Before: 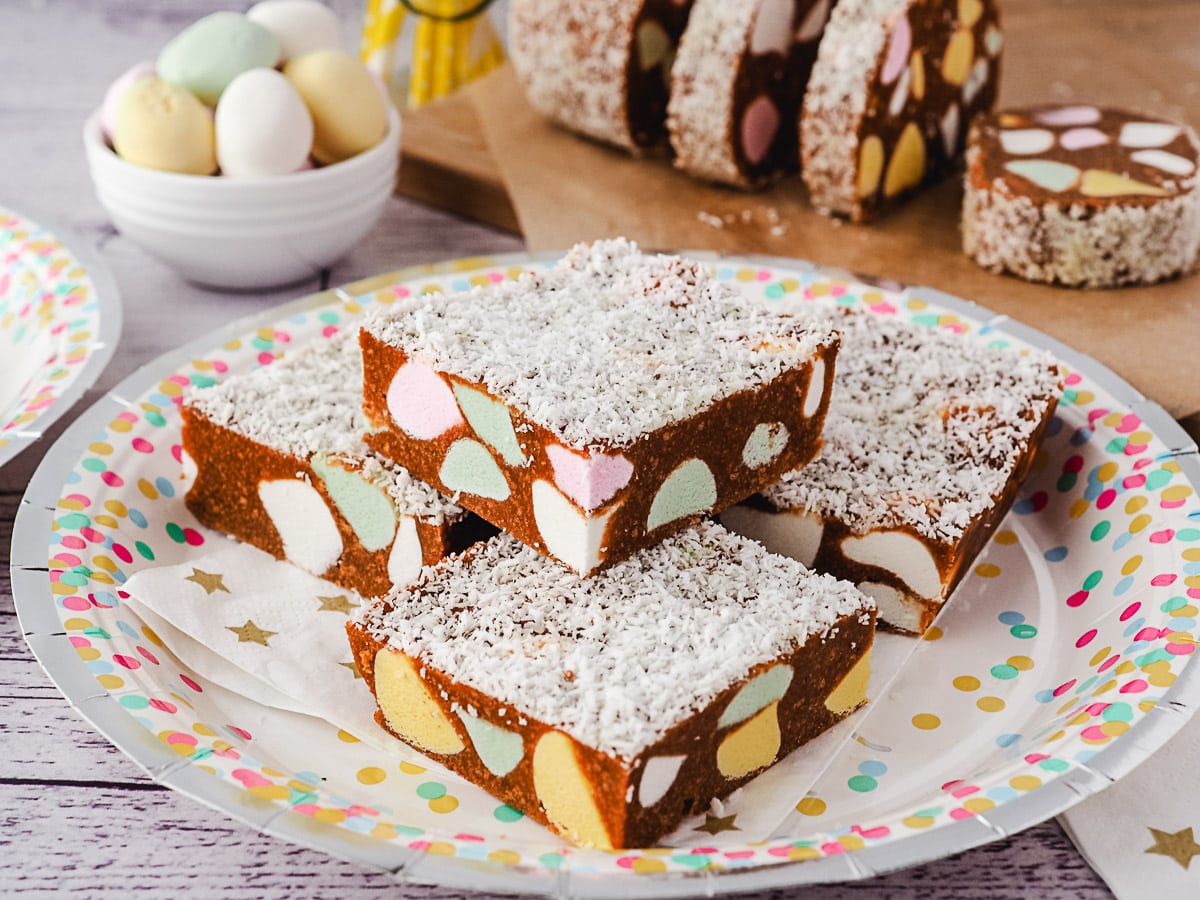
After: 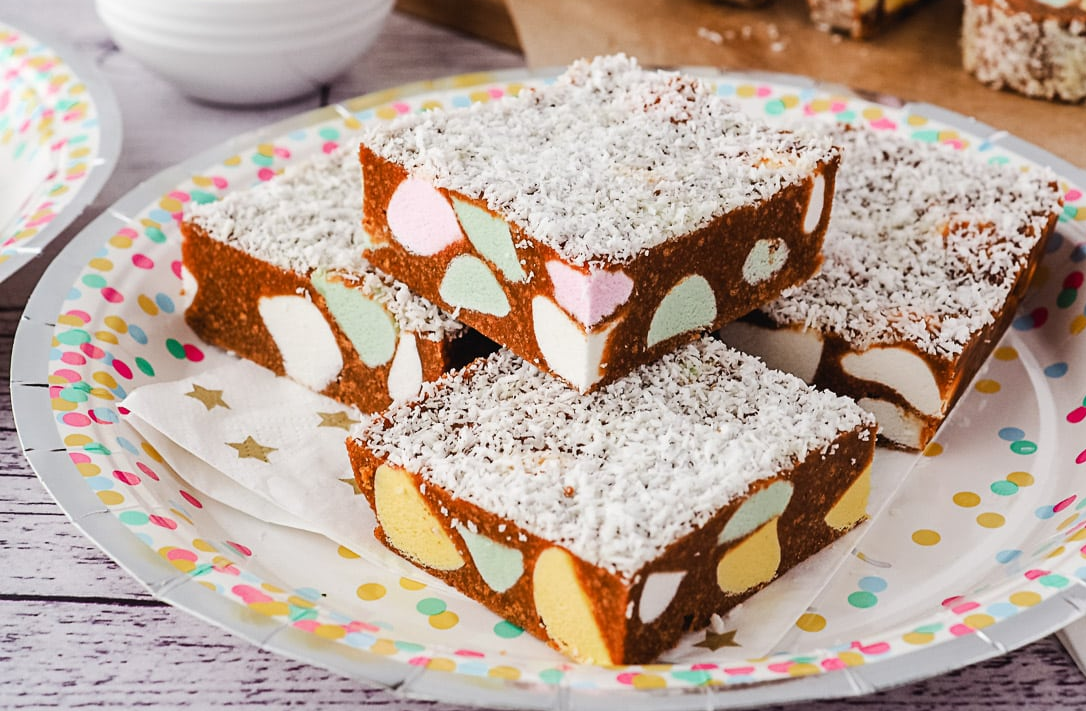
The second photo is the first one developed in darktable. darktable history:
crop: top 20.541%, right 9.462%, bottom 0.35%
